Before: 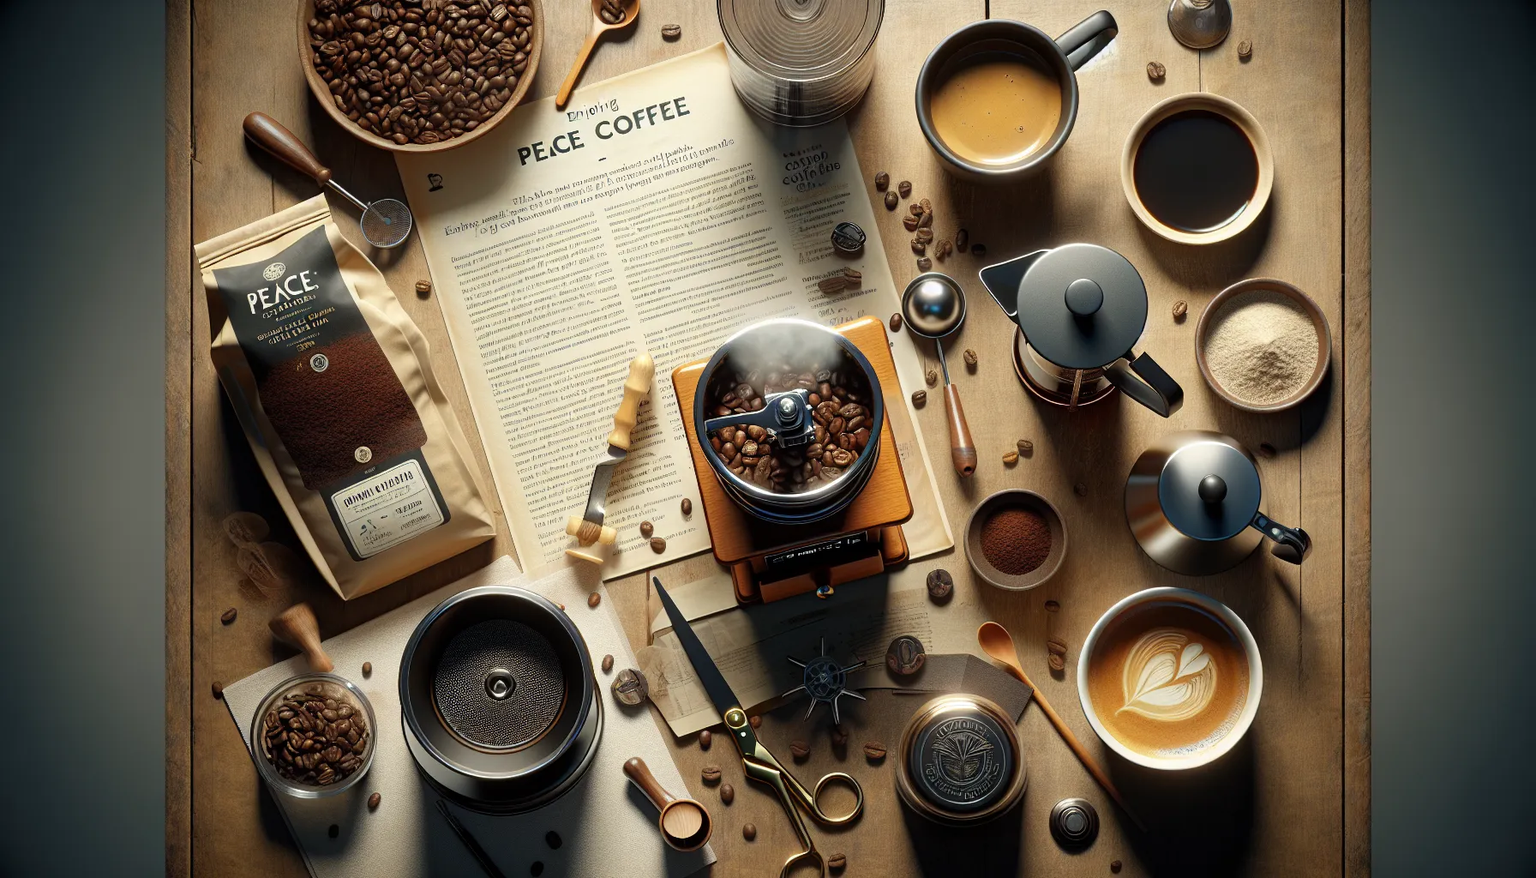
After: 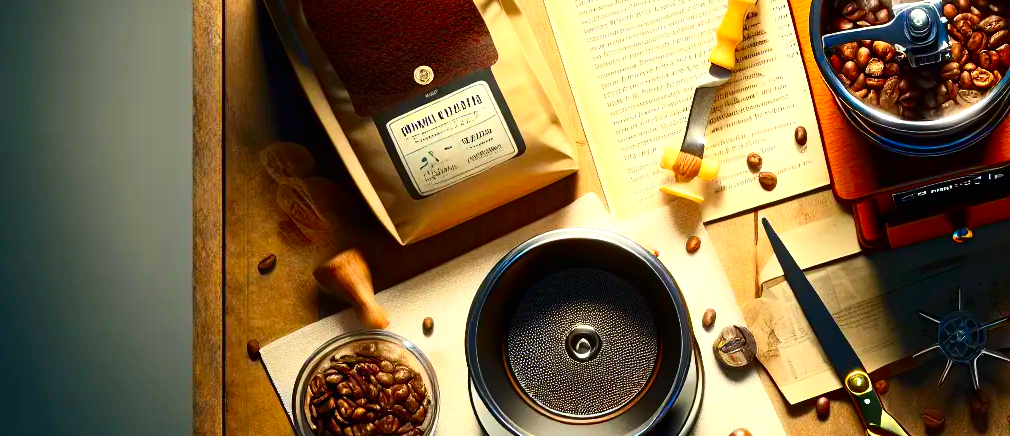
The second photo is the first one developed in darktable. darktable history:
exposure: black level correction 0, exposure 0.7 EV, compensate exposure bias true, compensate highlight preservation false
crop: top 44.483%, right 43.593%, bottom 12.892%
contrast brightness saturation: contrast 0.26, brightness 0.02, saturation 0.87
